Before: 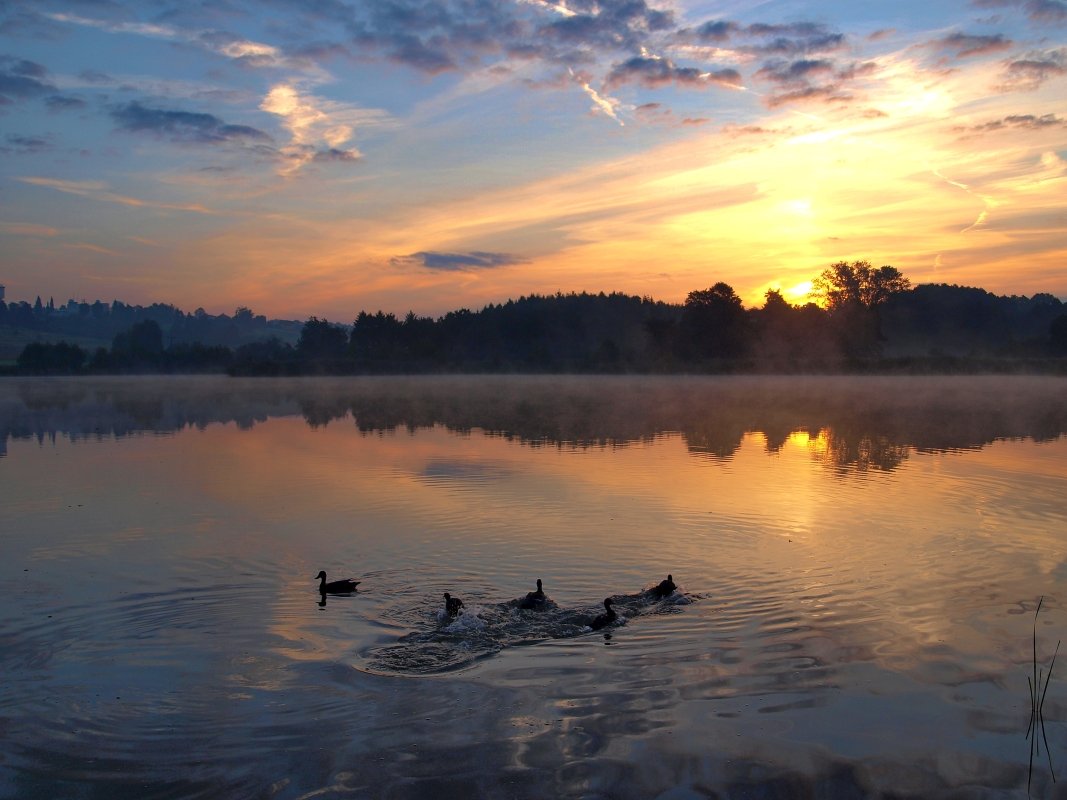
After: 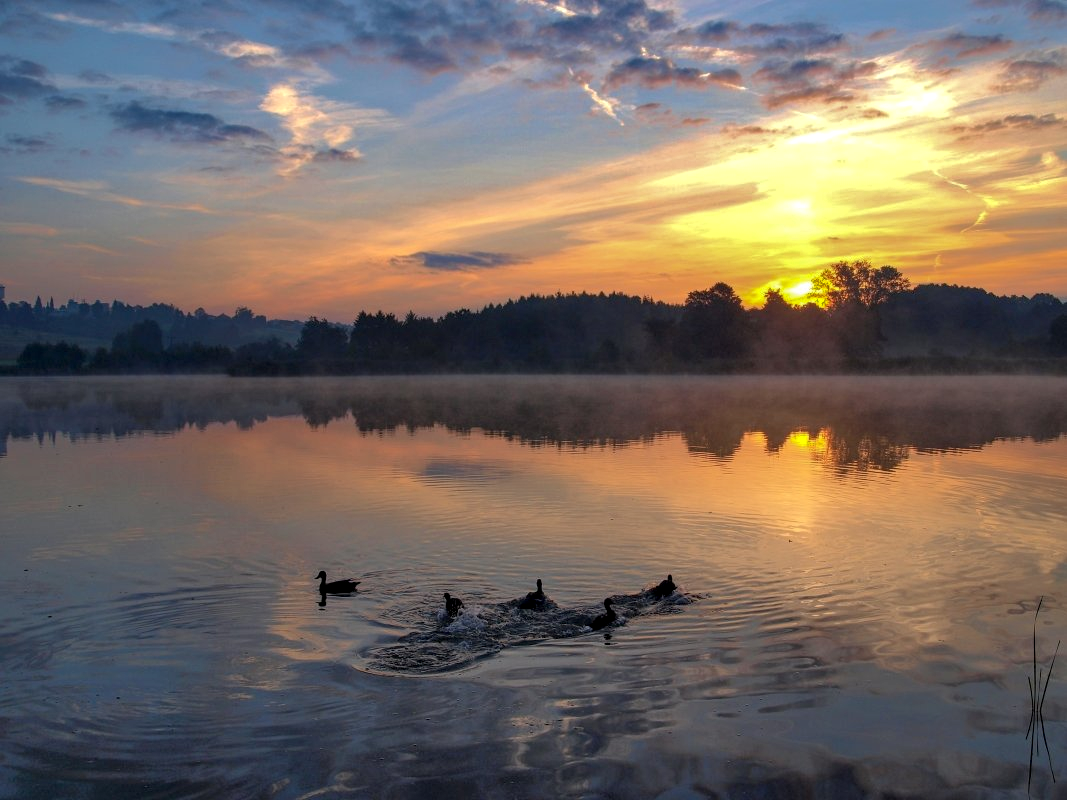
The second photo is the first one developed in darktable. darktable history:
shadows and highlights: shadows 39.46, highlights -59.91
local contrast: detail 130%
